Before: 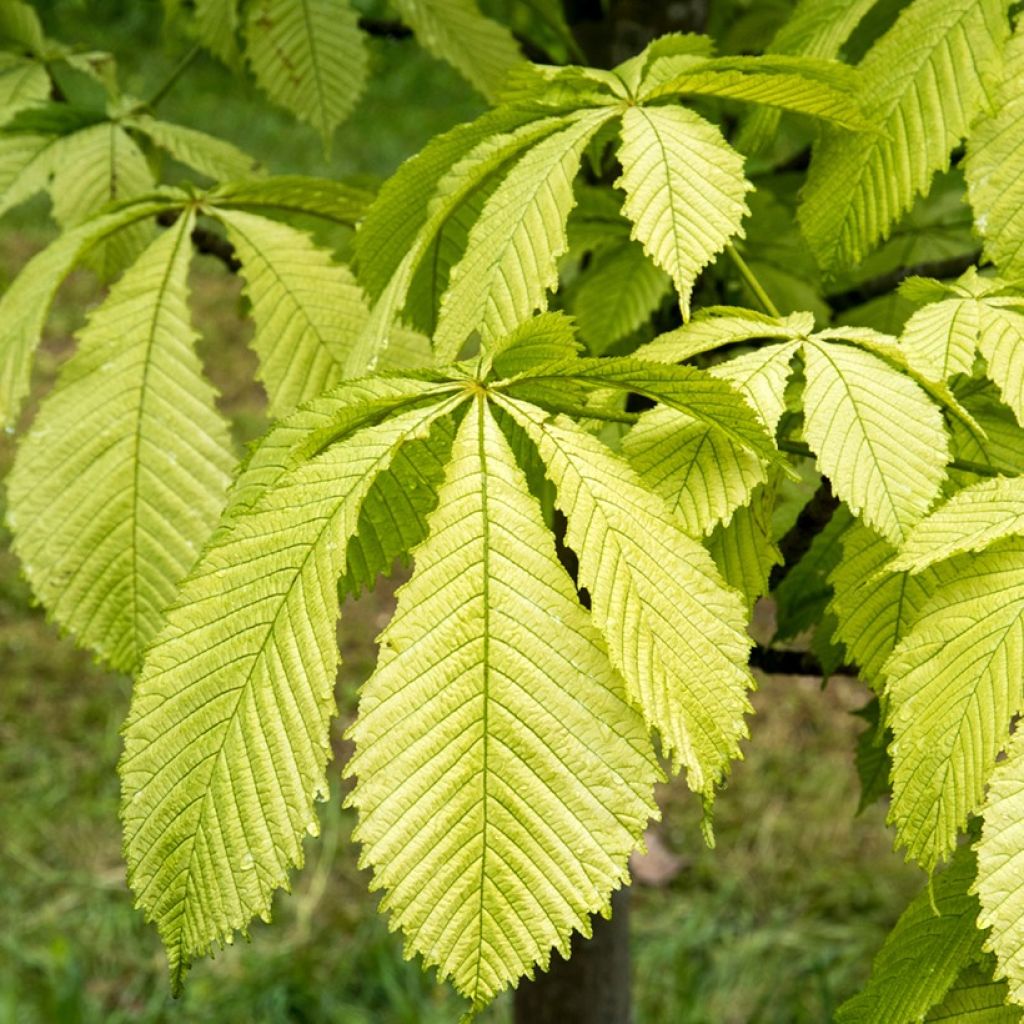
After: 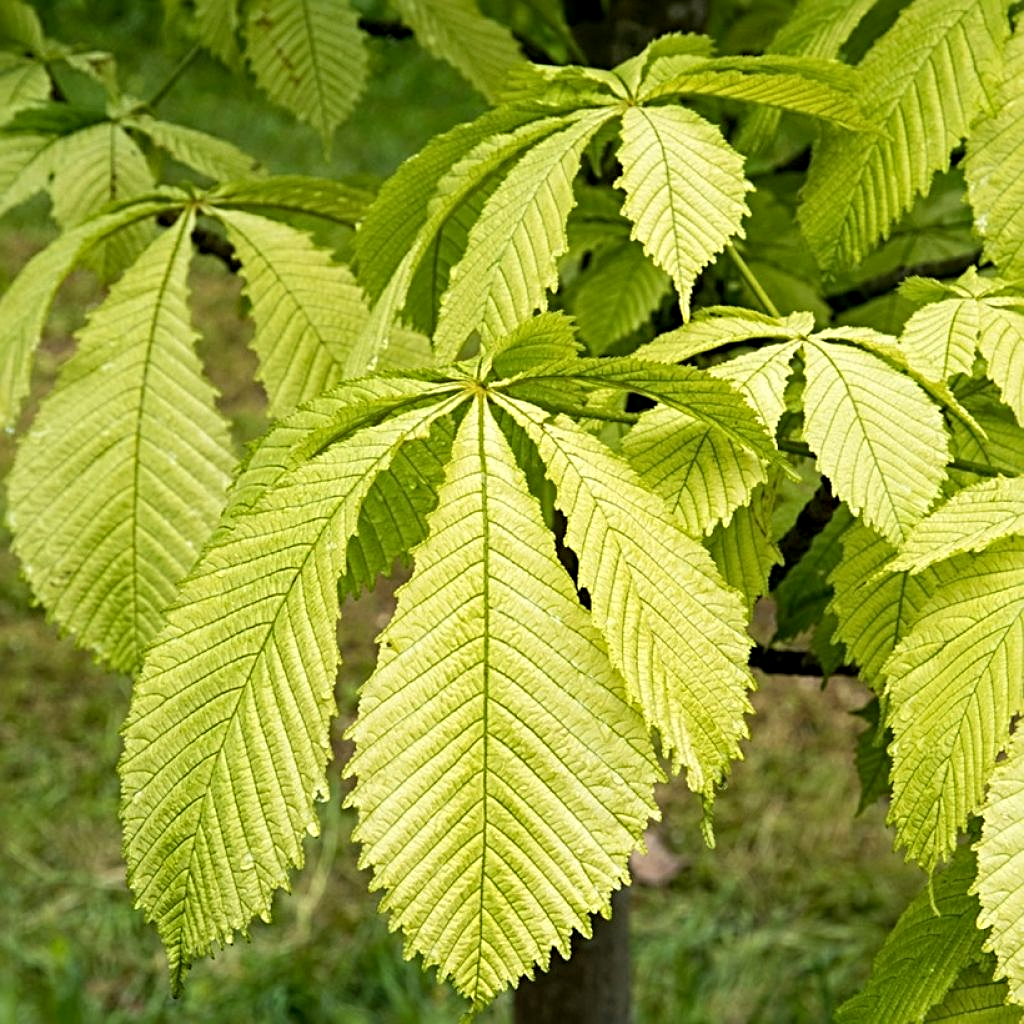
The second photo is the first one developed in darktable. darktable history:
exposure: black level correction 0.001, compensate exposure bias true, compensate highlight preservation false
sharpen: radius 3.974
